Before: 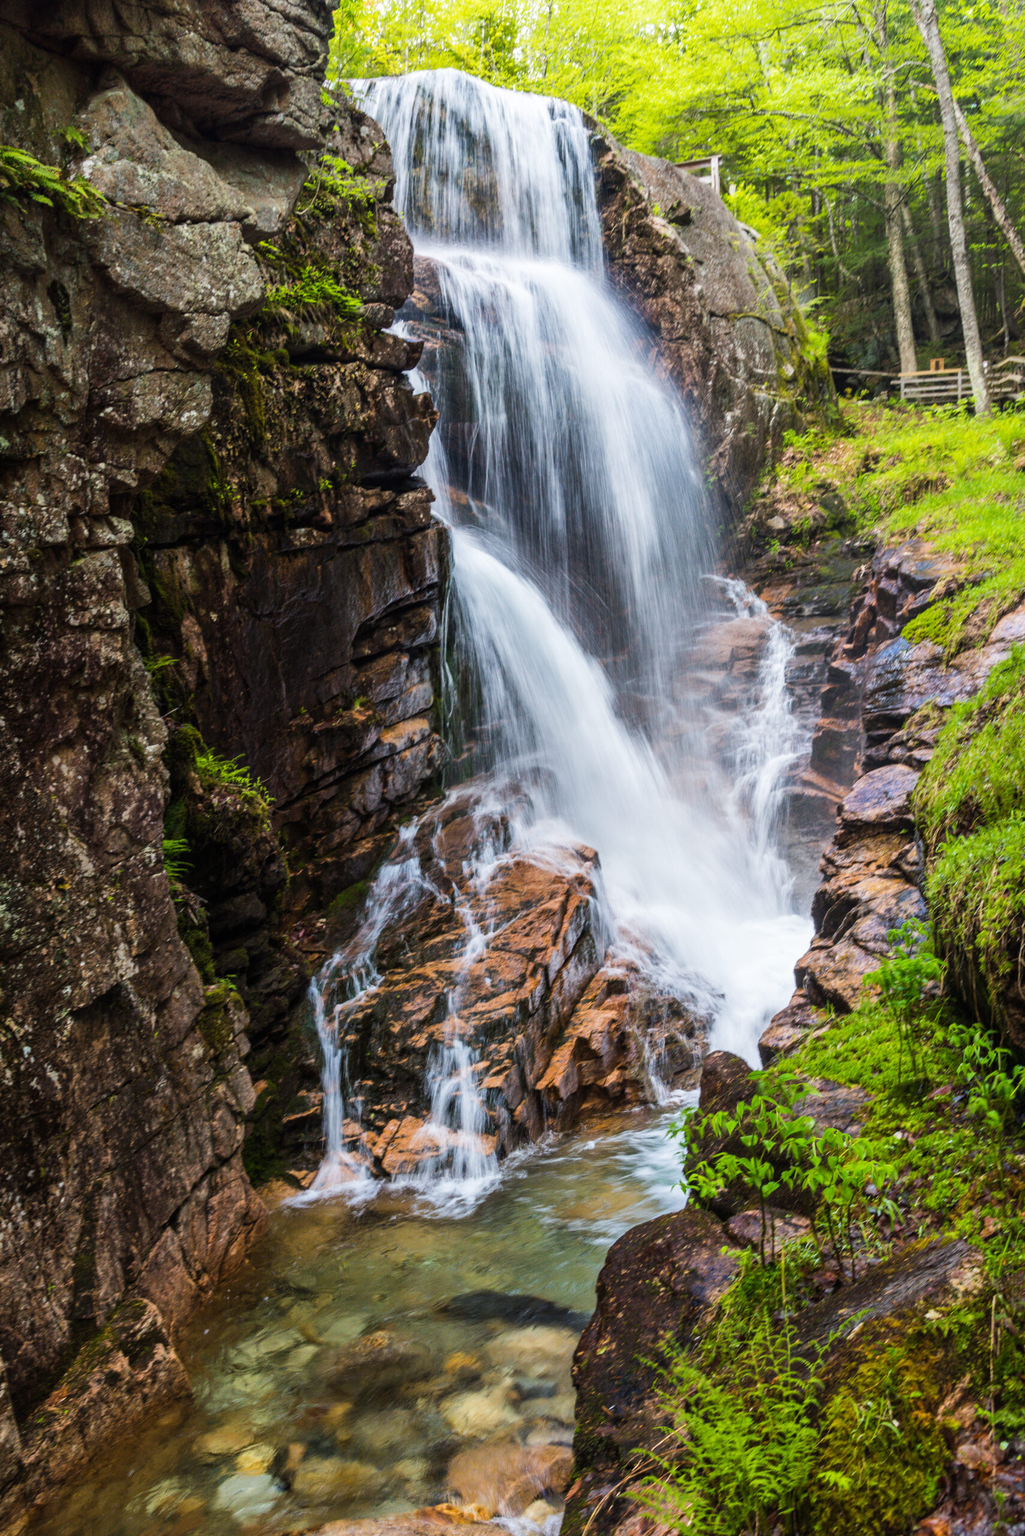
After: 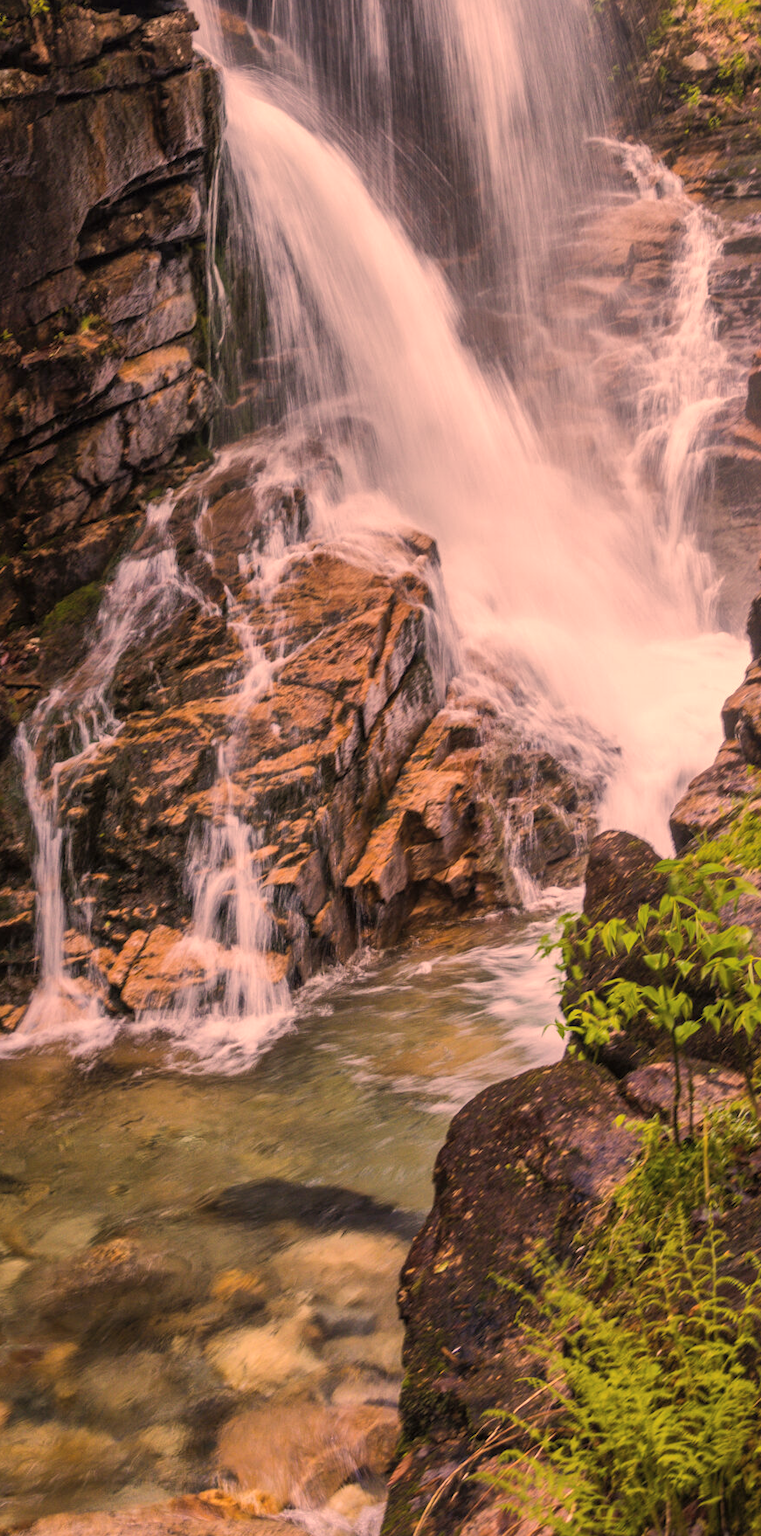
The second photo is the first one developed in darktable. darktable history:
crop and rotate: left 29.156%, top 31.291%, right 19.807%
shadows and highlights: on, module defaults
color correction: highlights a* 40, highlights b* 39.77, saturation 0.691
